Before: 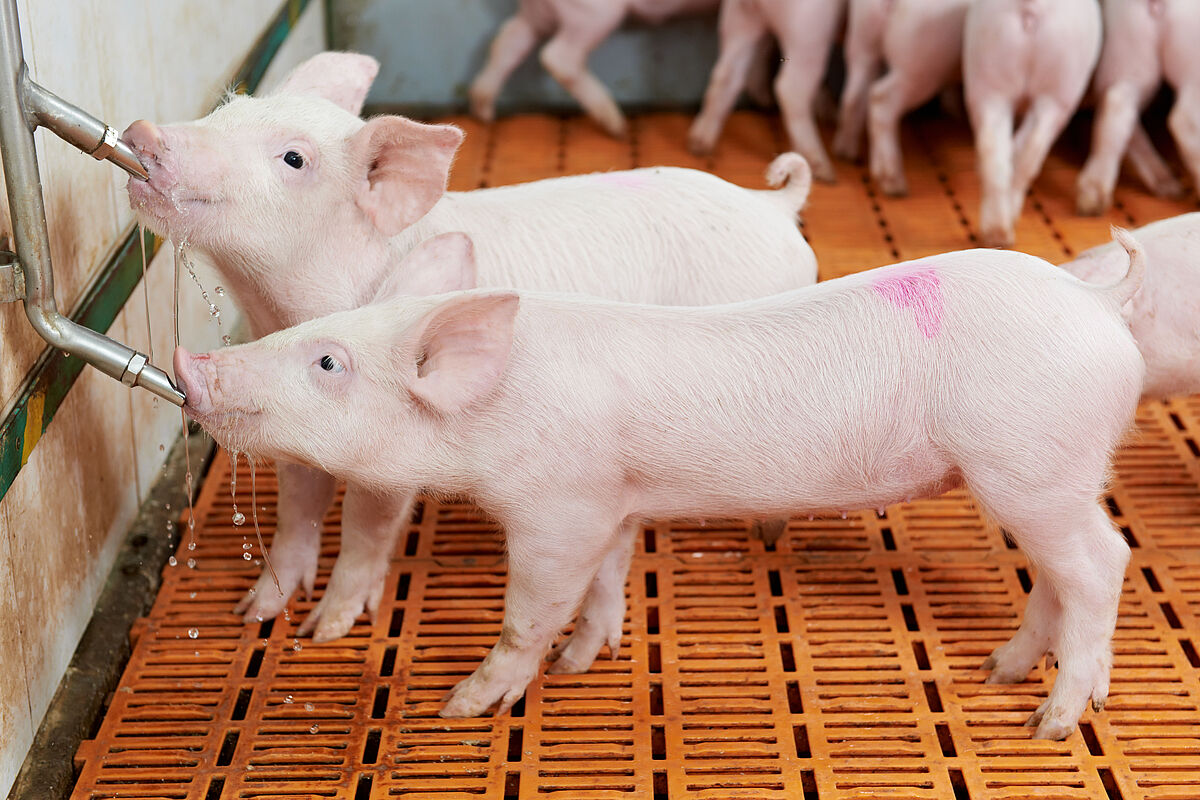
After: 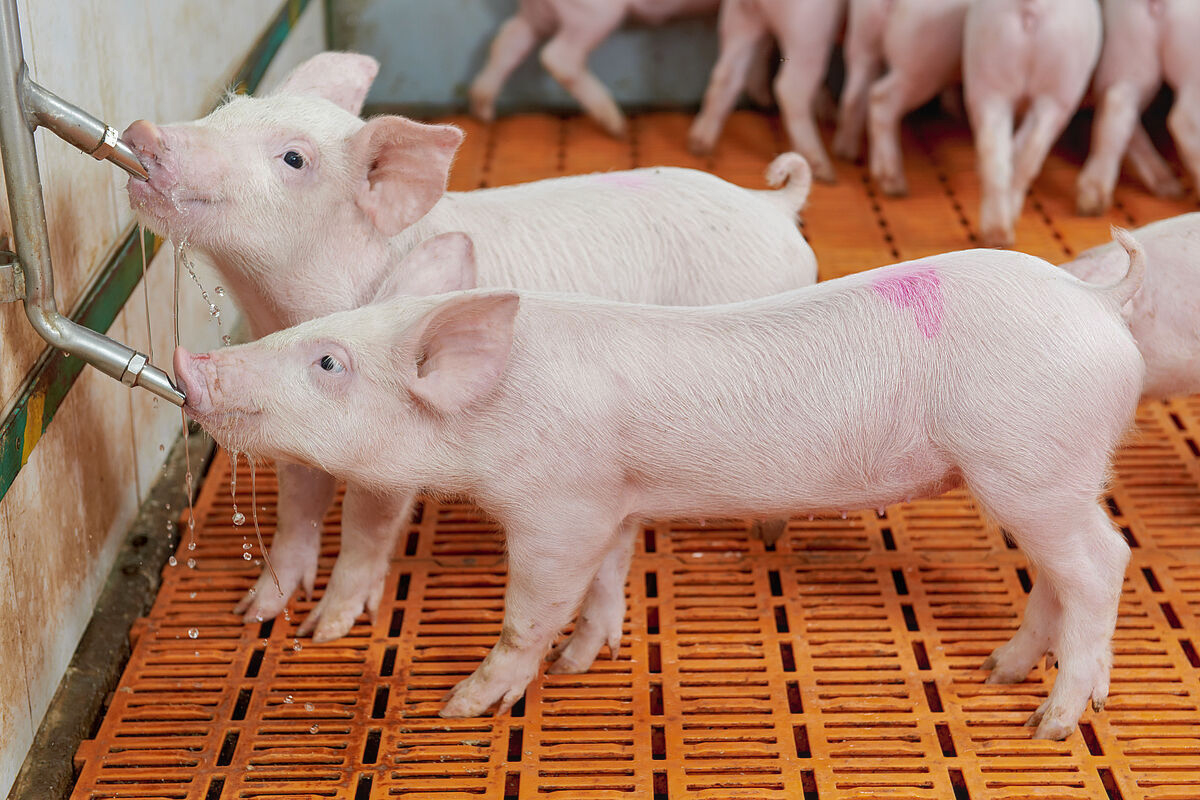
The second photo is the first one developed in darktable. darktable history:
local contrast: detail 110%
shadows and highlights: on, module defaults
